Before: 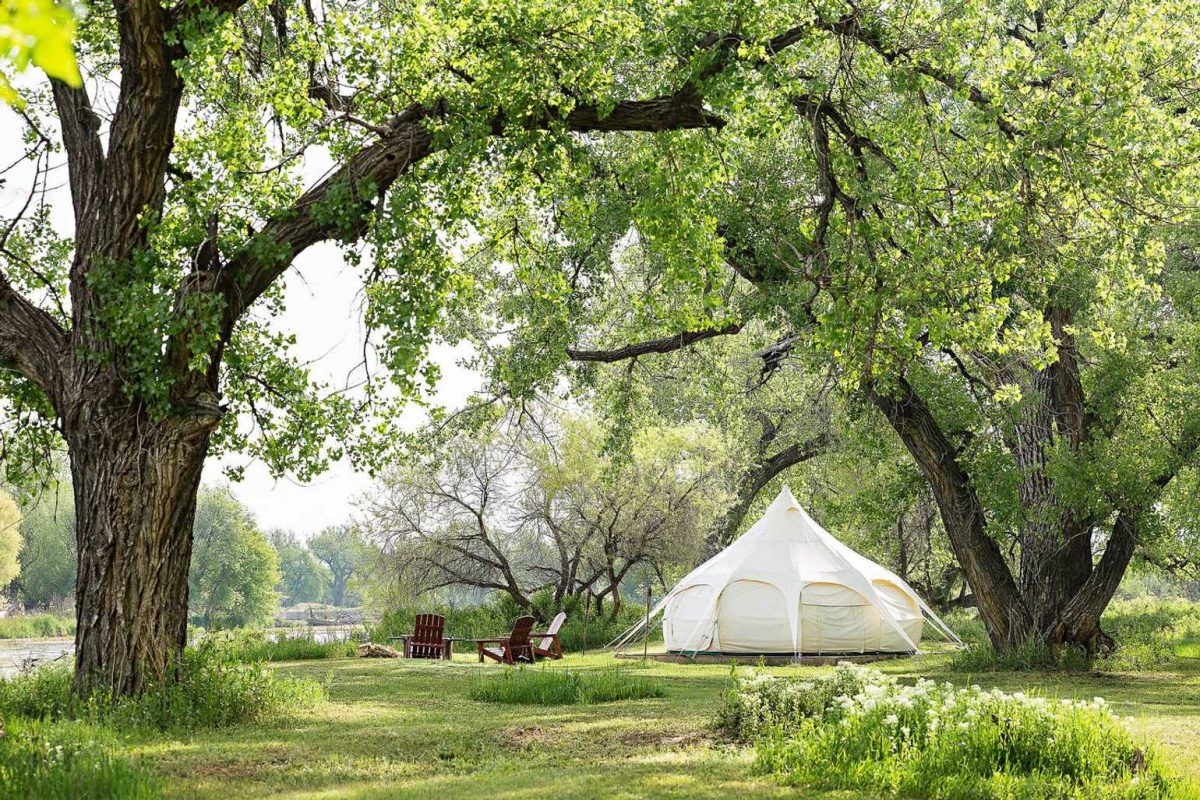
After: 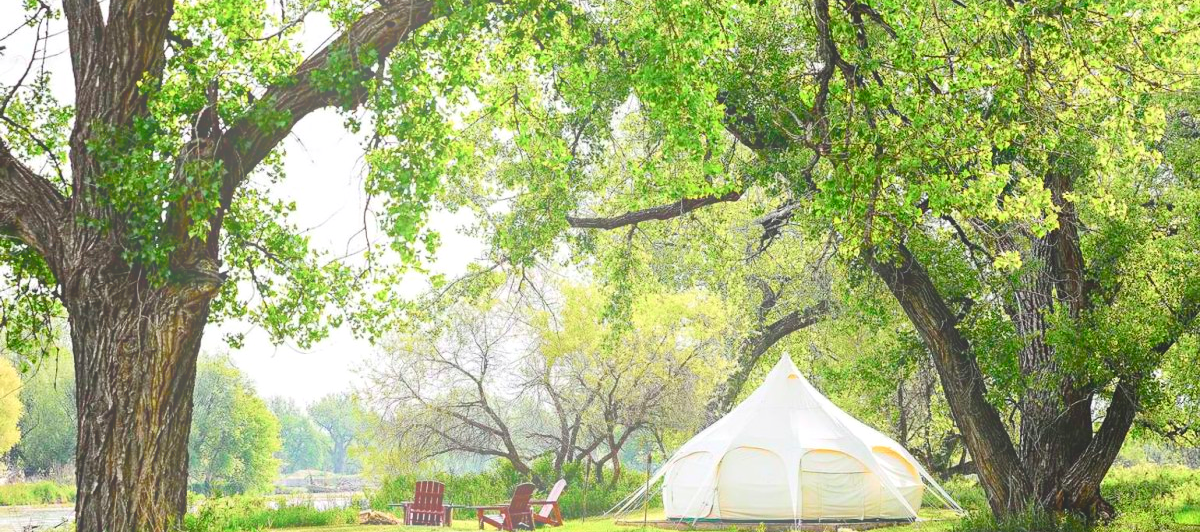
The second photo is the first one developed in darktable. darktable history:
tone curve: curves: ch0 [(0, 0) (0.126, 0.061) (0.338, 0.285) (0.494, 0.518) (0.703, 0.762) (1, 1)]; ch1 [(0, 0) (0.389, 0.313) (0.457, 0.442) (0.5, 0.501) (0.55, 0.578) (1, 1)]; ch2 [(0, 0) (0.44, 0.424) (0.501, 0.499) (0.557, 0.564) (0.613, 0.67) (0.707, 0.746) (1, 1)], color space Lab, independent channels, preserve colors none
crop: top 16.727%, bottom 16.727%
local contrast: highlights 100%, shadows 100%, detail 120%, midtone range 0.2
bloom: size 40%
